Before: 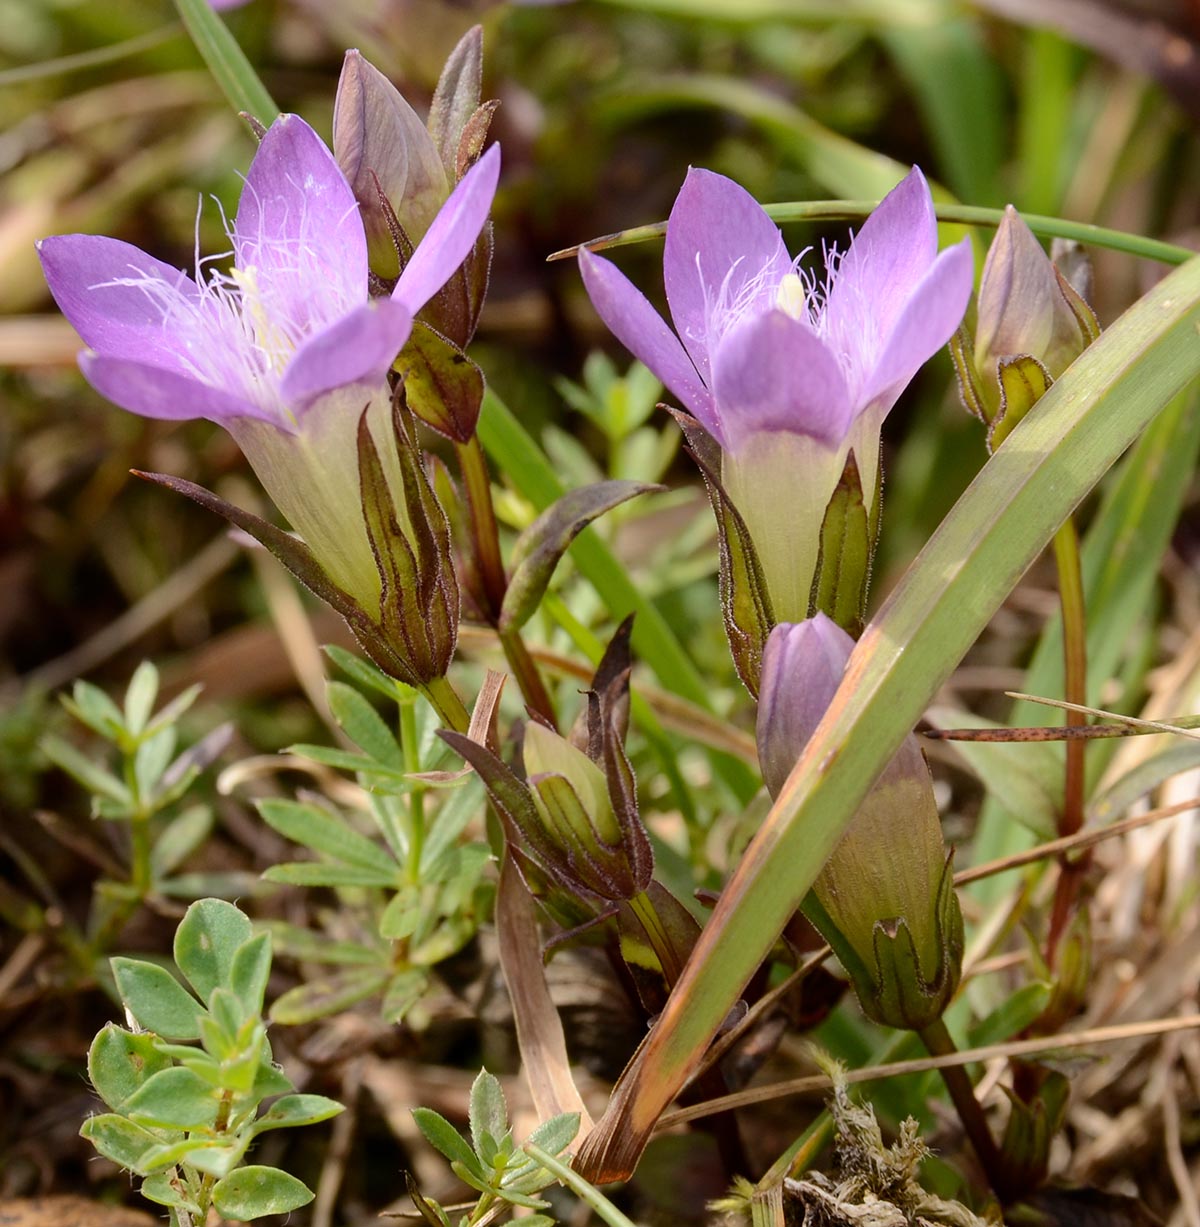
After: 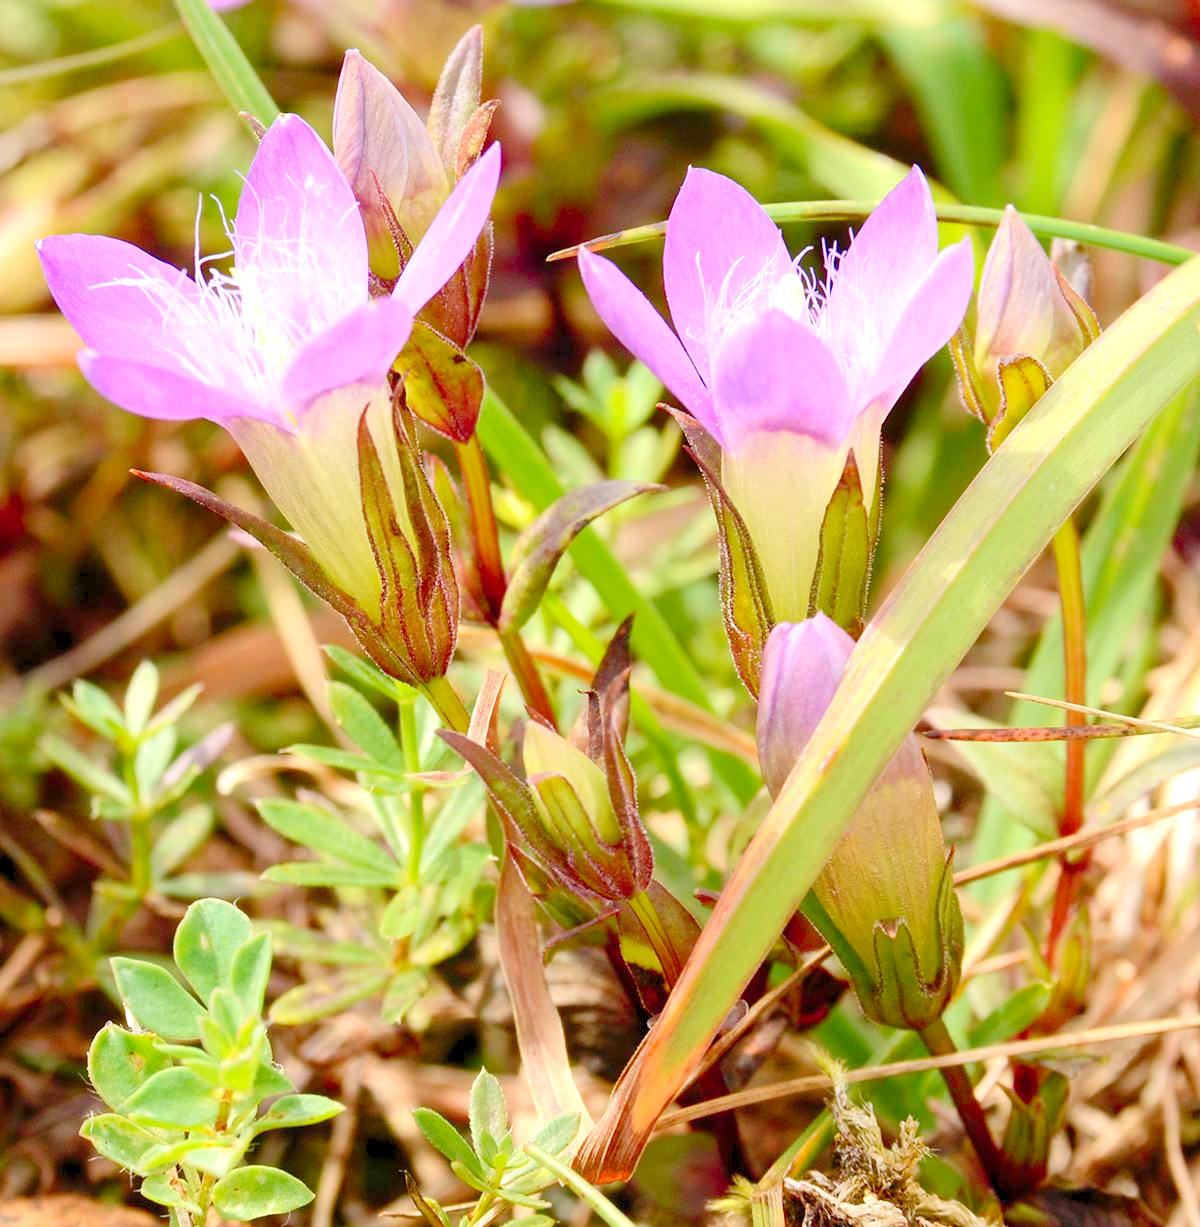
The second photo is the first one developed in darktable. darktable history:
levels: levels [0.008, 0.318, 0.836]
